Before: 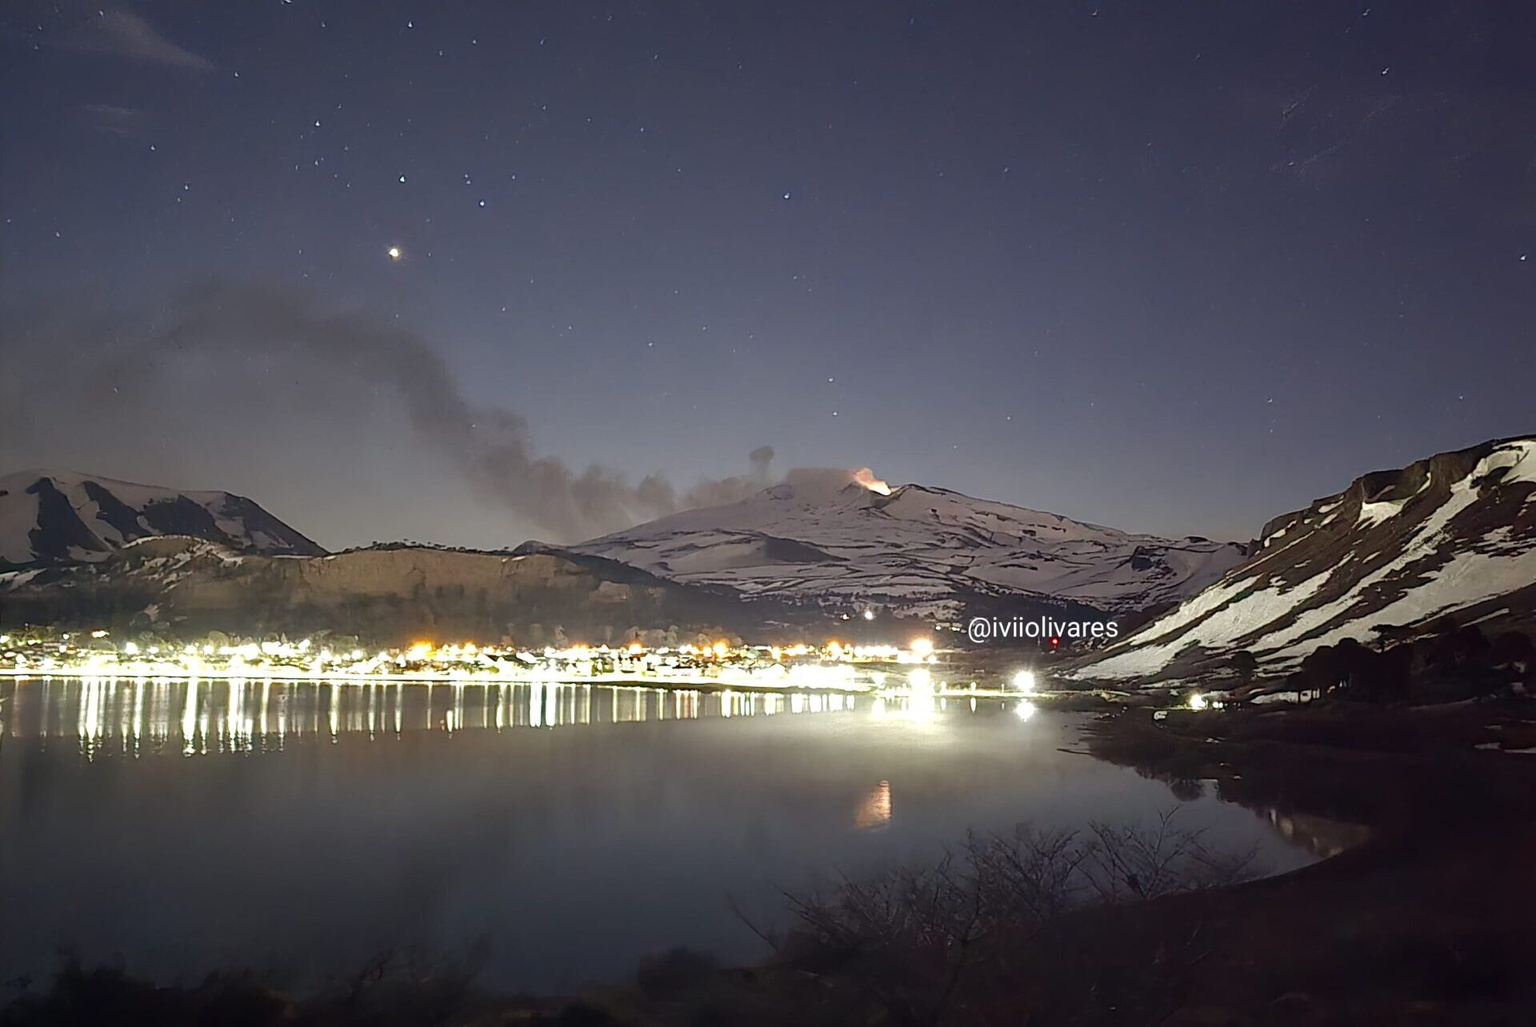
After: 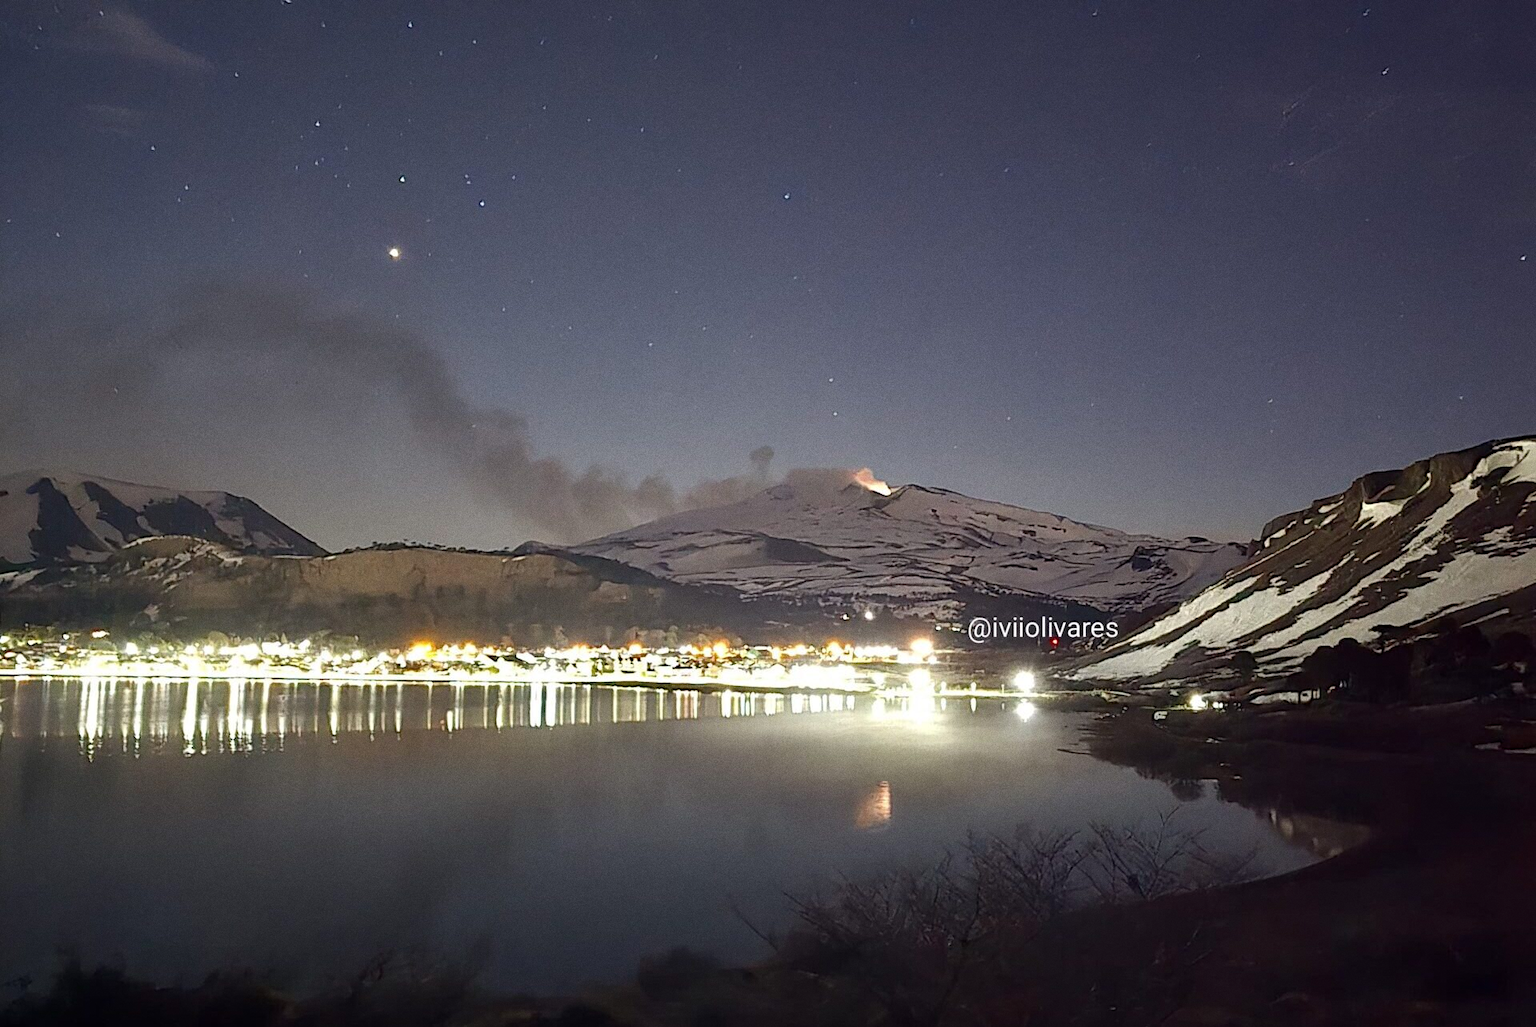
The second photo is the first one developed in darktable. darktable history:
exposure: black level correction 0.001, compensate highlight preservation false
grain: coarseness 0.09 ISO
